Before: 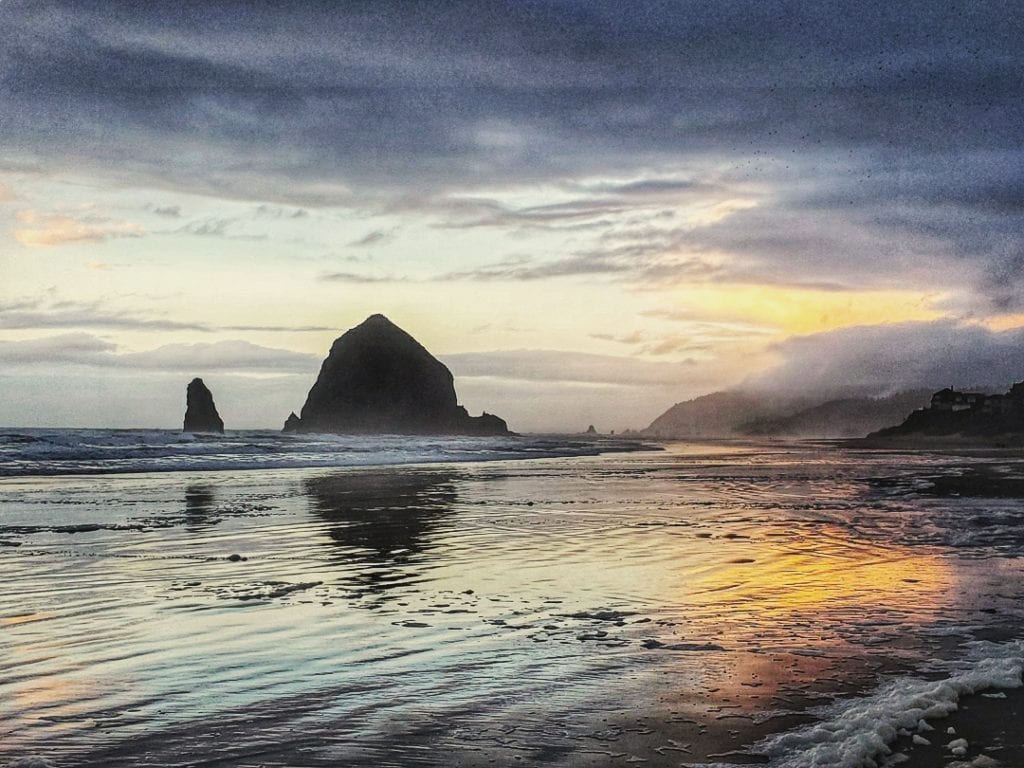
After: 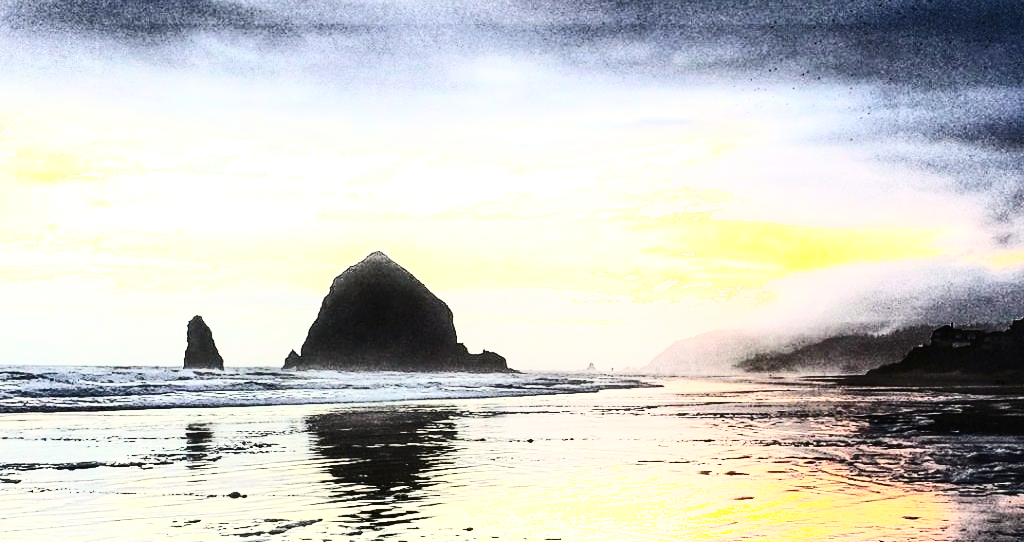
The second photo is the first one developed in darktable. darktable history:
exposure: exposure 0.744 EV, compensate highlight preservation false
crop and rotate: top 8.293%, bottom 21.103%
shadows and highlights: shadows -89.89, highlights 88.41, soften with gaussian
contrast brightness saturation: contrast 0.504, saturation -0.091
